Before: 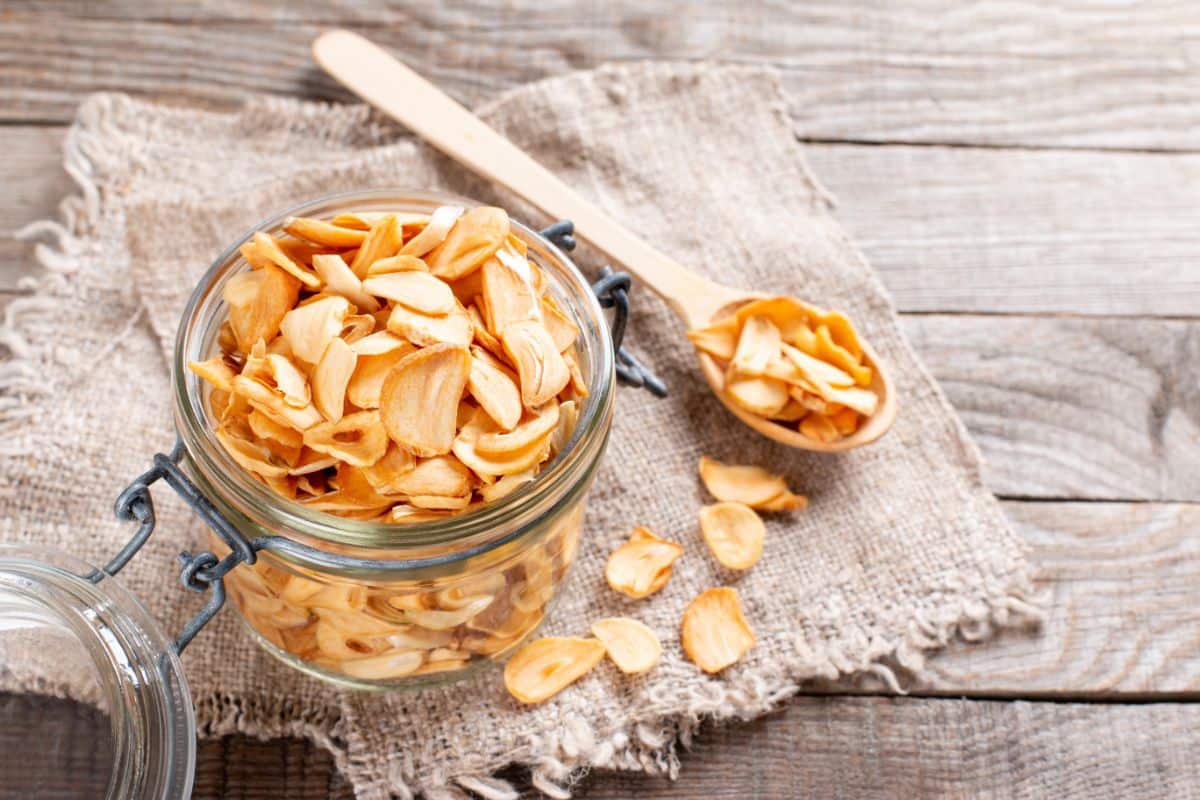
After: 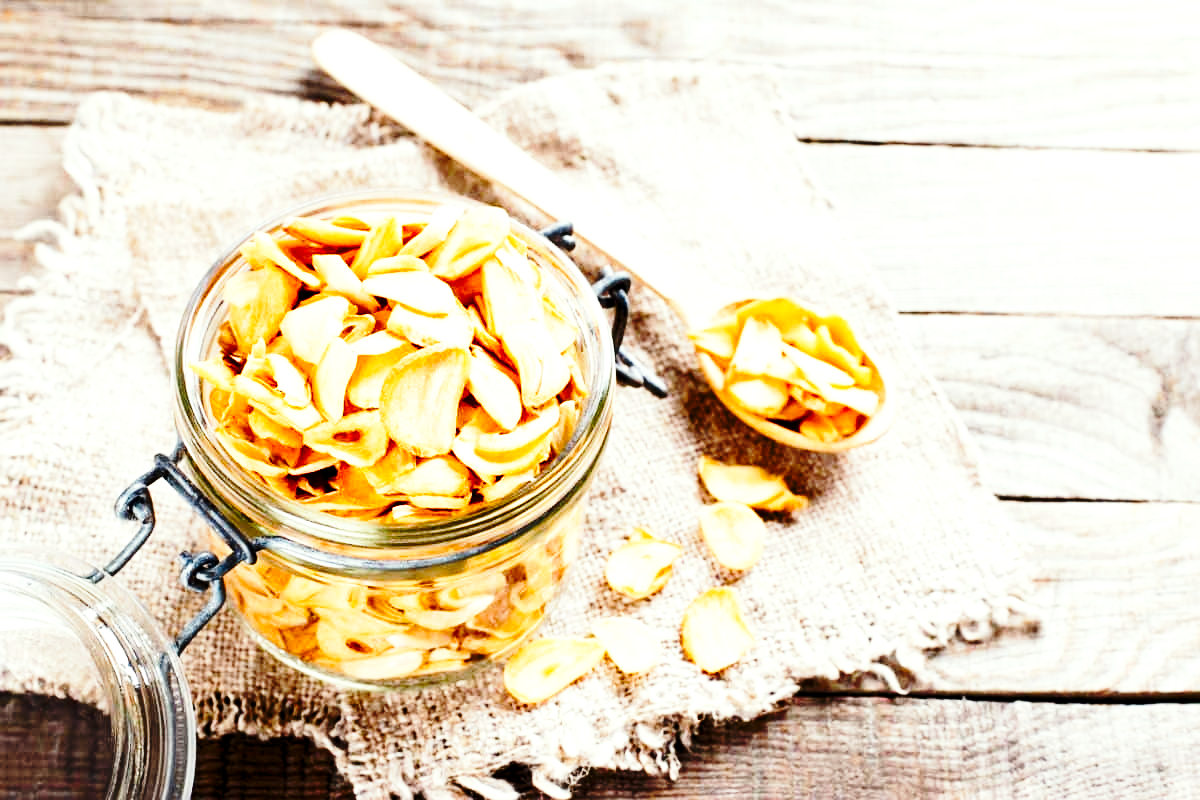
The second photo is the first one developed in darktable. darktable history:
sharpen: amount 0.206
base curve: curves: ch0 [(0, 0) (0.04, 0.03) (0.133, 0.232) (0.448, 0.748) (0.843, 0.968) (1, 1)], preserve colors none
color balance rgb: shadows lift › luminance -9.777%, shadows lift › chroma 0.669%, shadows lift › hue 114.66°, global offset › luminance -0.473%, perceptual saturation grading › global saturation 20%, perceptual saturation grading › highlights -25.627%, perceptual saturation grading › shadows 49.793%, perceptual brilliance grading › highlights 17.779%, perceptual brilliance grading › mid-tones 32.657%, perceptual brilliance grading › shadows -30.507%, global vibrance -23.728%
color correction: highlights a* -2.59, highlights b* 2.35
